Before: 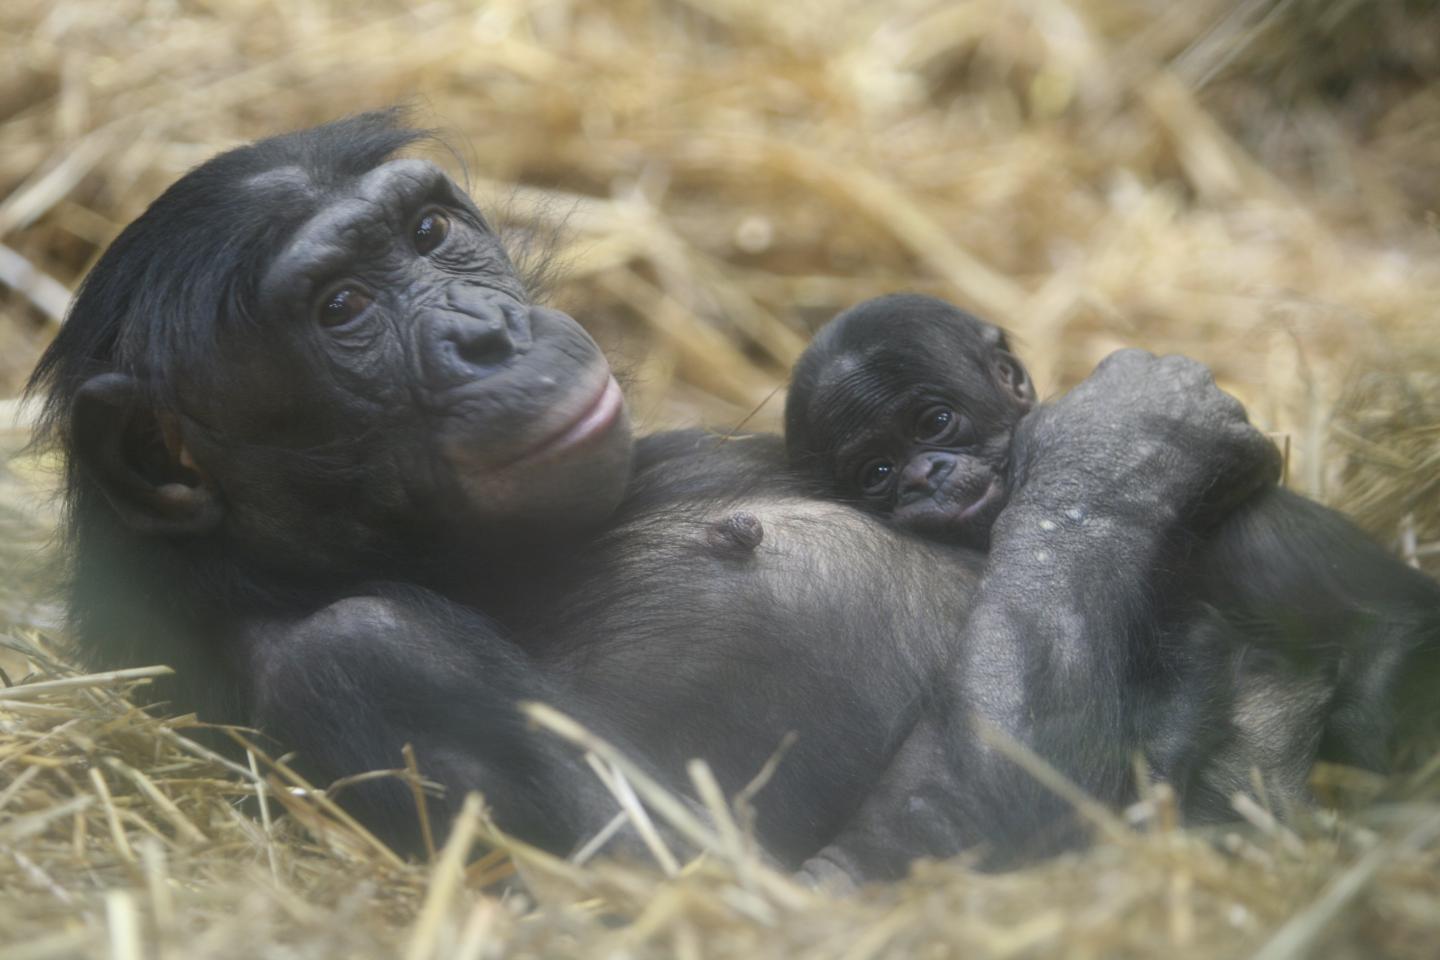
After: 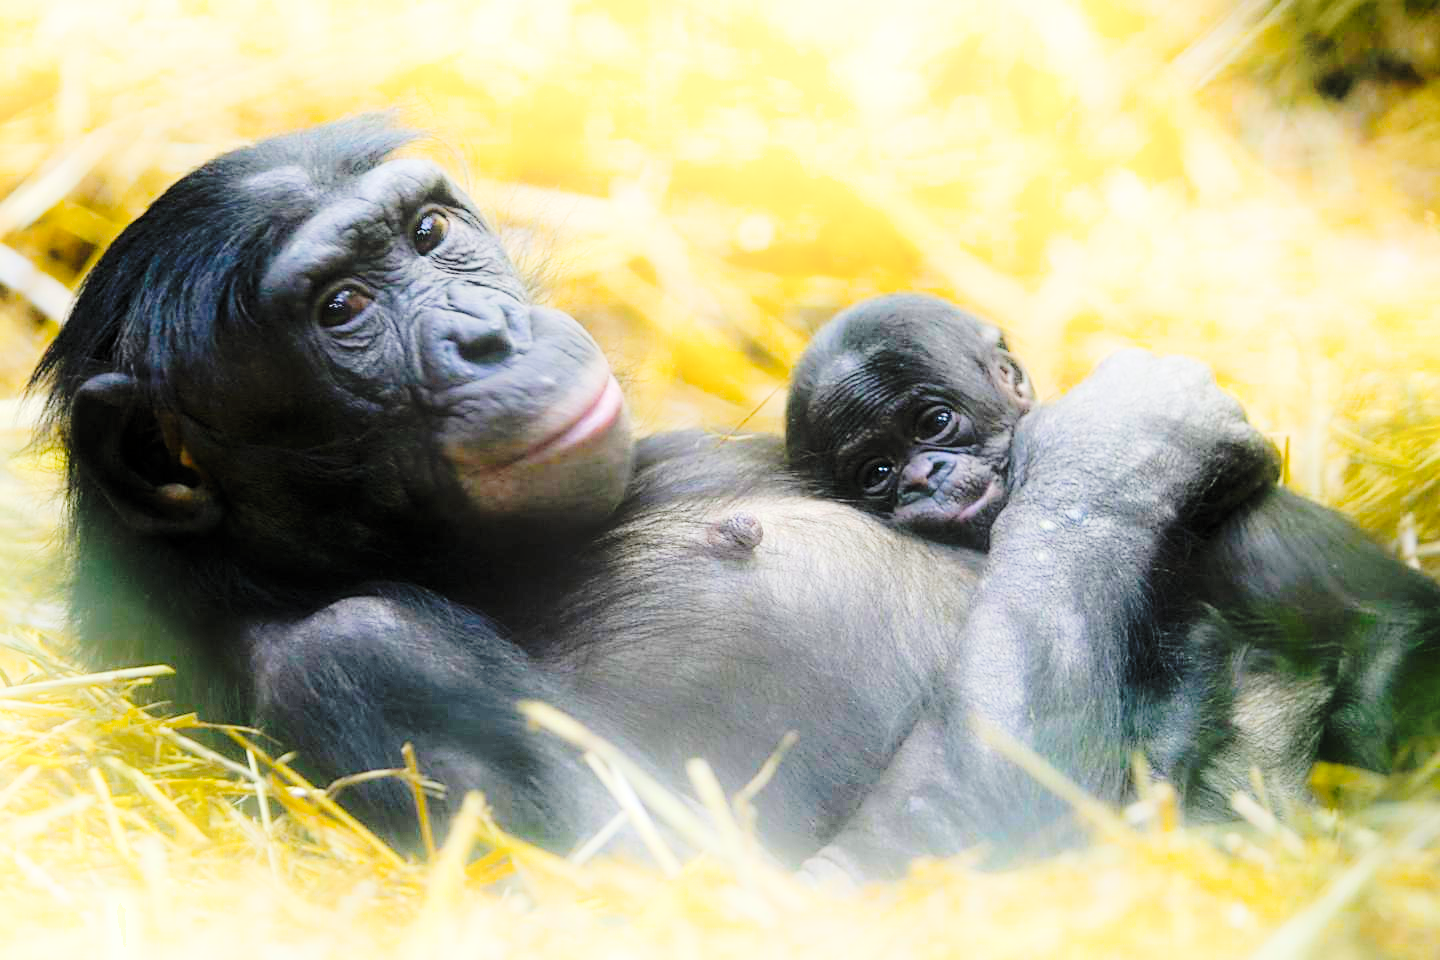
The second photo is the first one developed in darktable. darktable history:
filmic rgb: black relative exposure -5 EV, hardness 2.88, contrast 1.2
tone curve: curves: ch0 [(0, 0) (0.003, 0.049) (0.011, 0.052) (0.025, 0.057) (0.044, 0.069) (0.069, 0.076) (0.1, 0.09) (0.136, 0.111) (0.177, 0.15) (0.224, 0.197) (0.277, 0.267) (0.335, 0.366) (0.399, 0.477) (0.468, 0.561) (0.543, 0.651) (0.623, 0.733) (0.709, 0.804) (0.801, 0.869) (0.898, 0.924) (1, 1)], preserve colors none
levels: mode automatic, black 0.023%, white 99.97%, levels [0.062, 0.494, 0.925]
shadows and highlights: shadows -54.3, highlights 86.09, soften with gaussian
sharpen: on, module defaults
color balance rgb: linear chroma grading › global chroma 25%, perceptual saturation grading › global saturation 40%, perceptual brilliance grading › global brilliance 30%, global vibrance 40%
